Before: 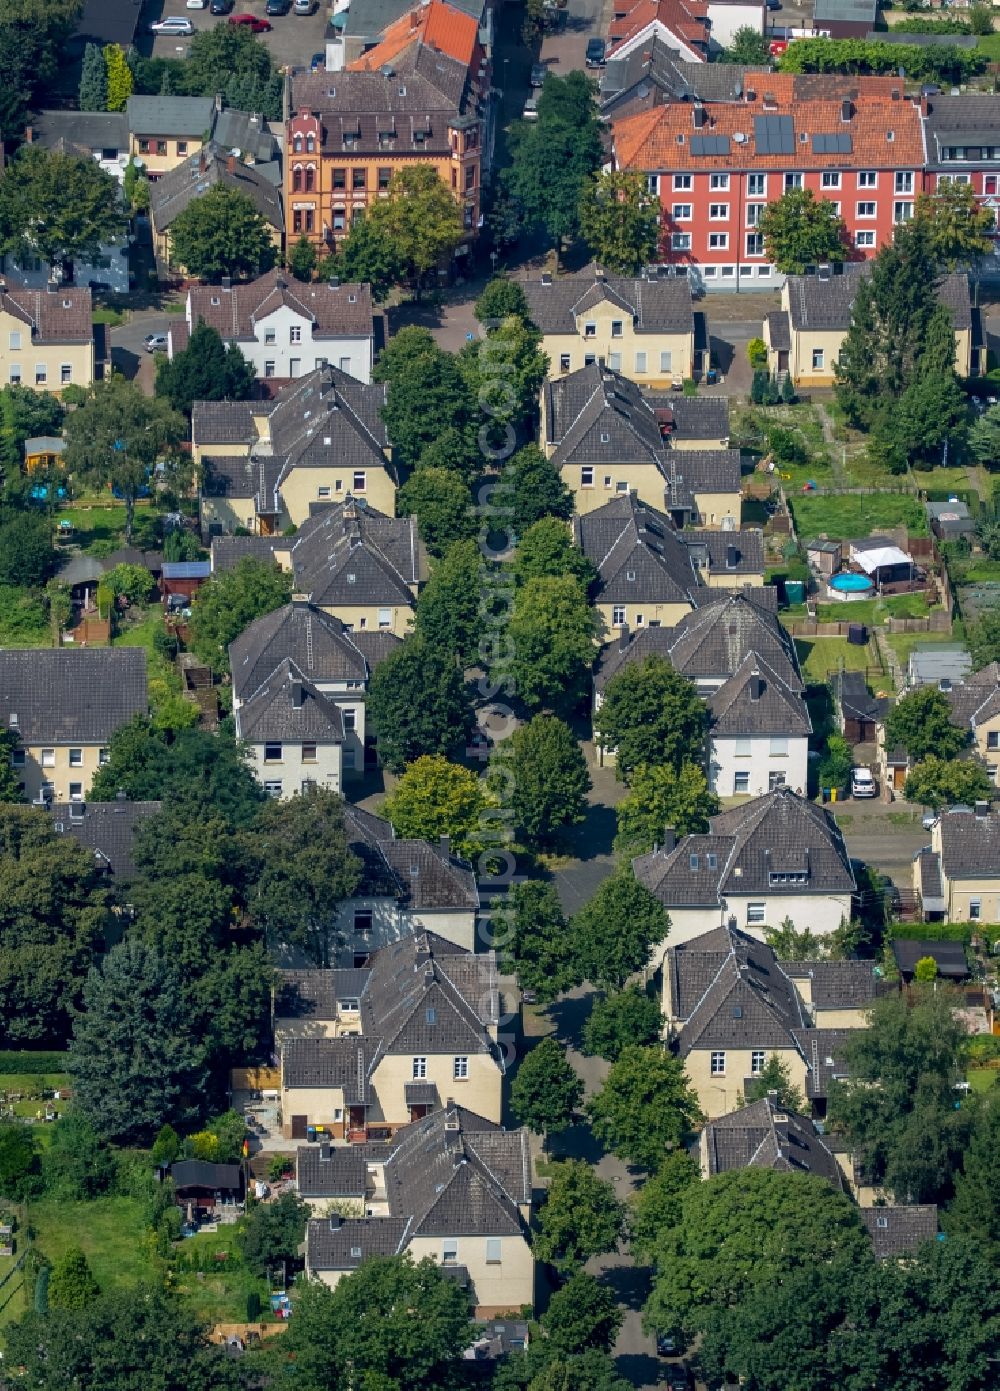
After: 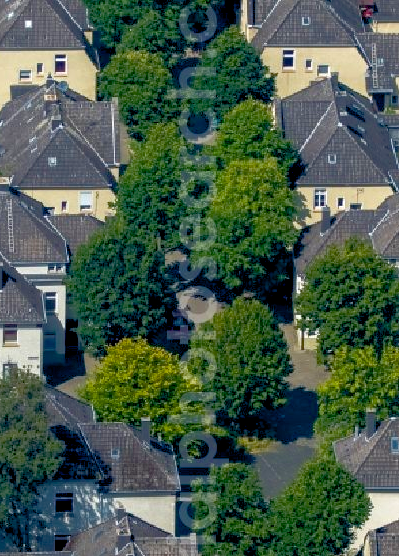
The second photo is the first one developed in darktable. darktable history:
color balance rgb: global offset › luminance -0.51%, perceptual saturation grading › global saturation 27.53%, perceptual saturation grading › highlights -25%, perceptual saturation grading › shadows 25%, perceptual brilliance grading › highlights 6.62%, perceptual brilliance grading › mid-tones 17.07%, perceptual brilliance grading › shadows -5.23%
rgb curve: curves: ch0 [(0, 0) (0.072, 0.166) (0.217, 0.293) (0.414, 0.42) (1, 1)], compensate middle gray true, preserve colors basic power
crop: left 30%, top 30%, right 30%, bottom 30%
